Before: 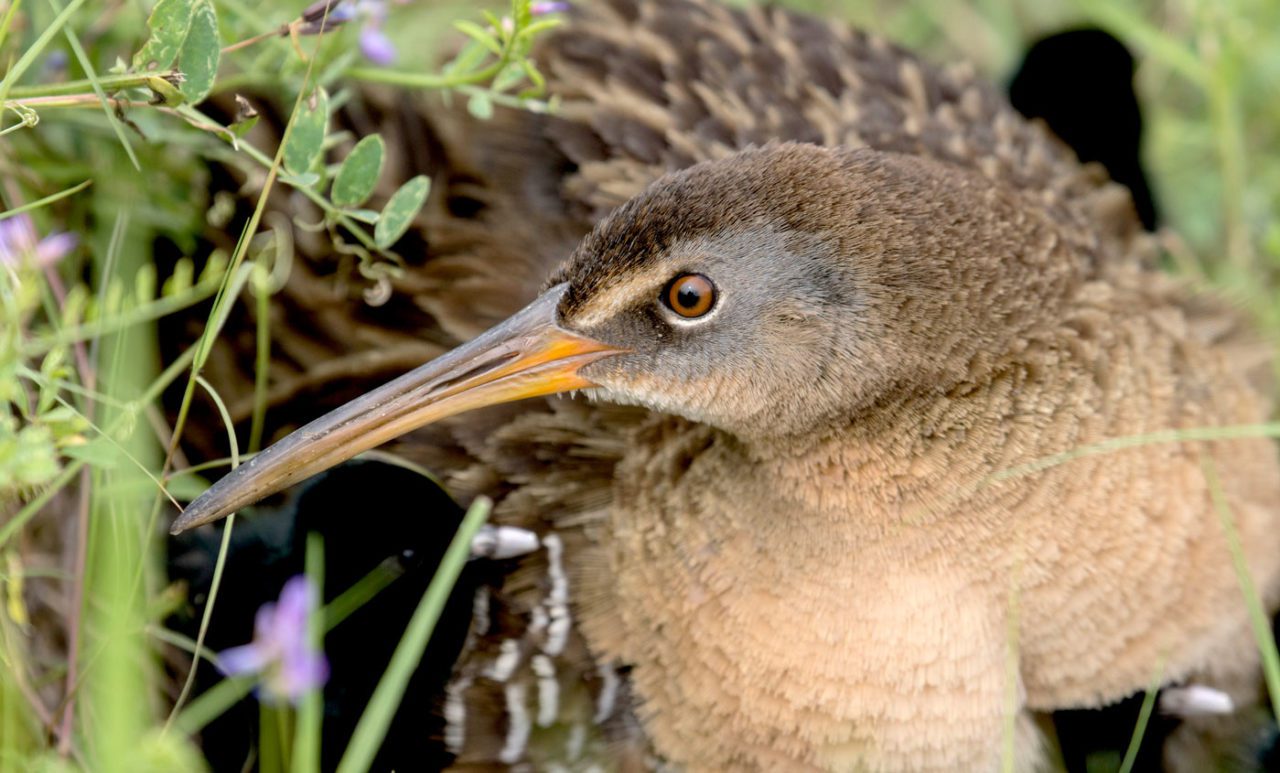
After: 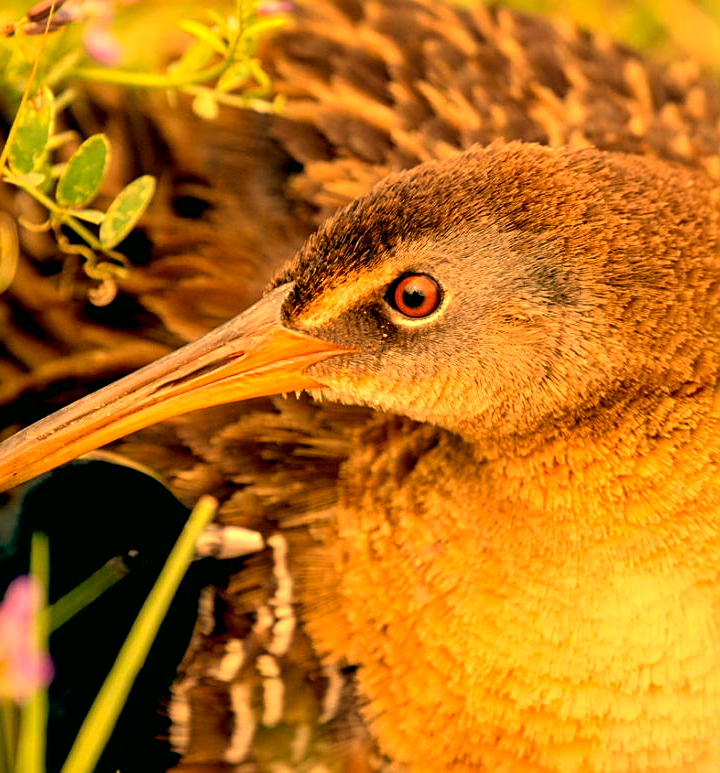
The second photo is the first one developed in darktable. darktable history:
crop: left 21.496%, right 22.254%
color correction: highlights a* -7.33, highlights b* 1.26, shadows a* -3.55, saturation 1.4
white balance: red 1.467, blue 0.684
sharpen: on, module defaults
local contrast: mode bilateral grid, contrast 20, coarseness 50, detail 132%, midtone range 0.2
tone equalizer: on, module defaults
